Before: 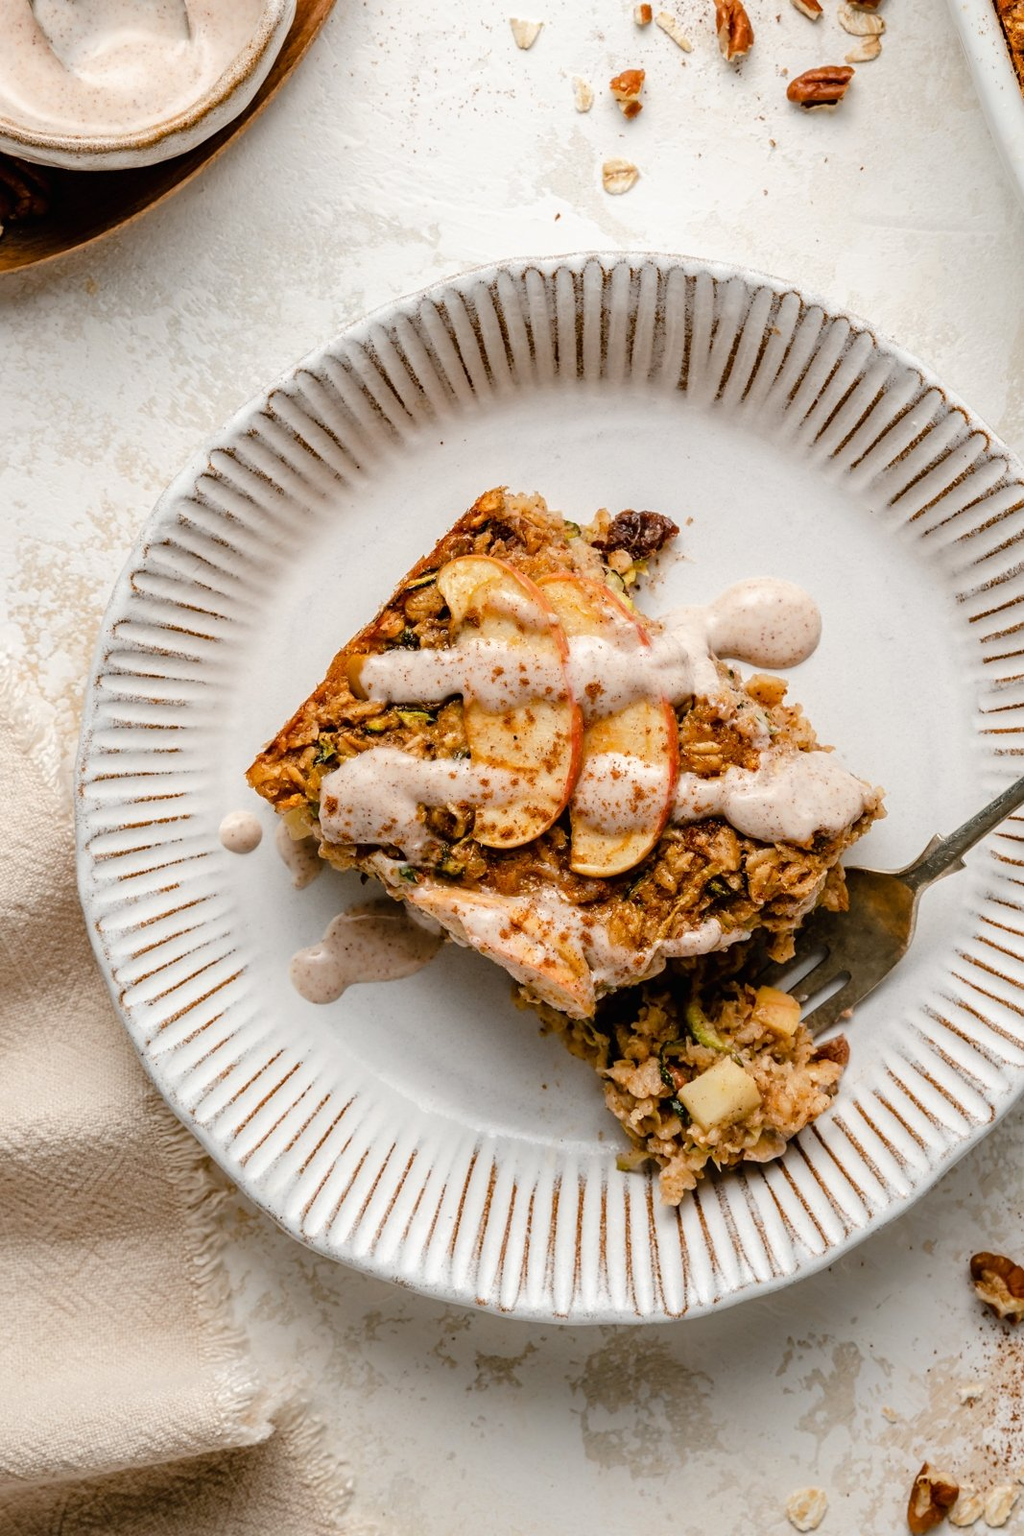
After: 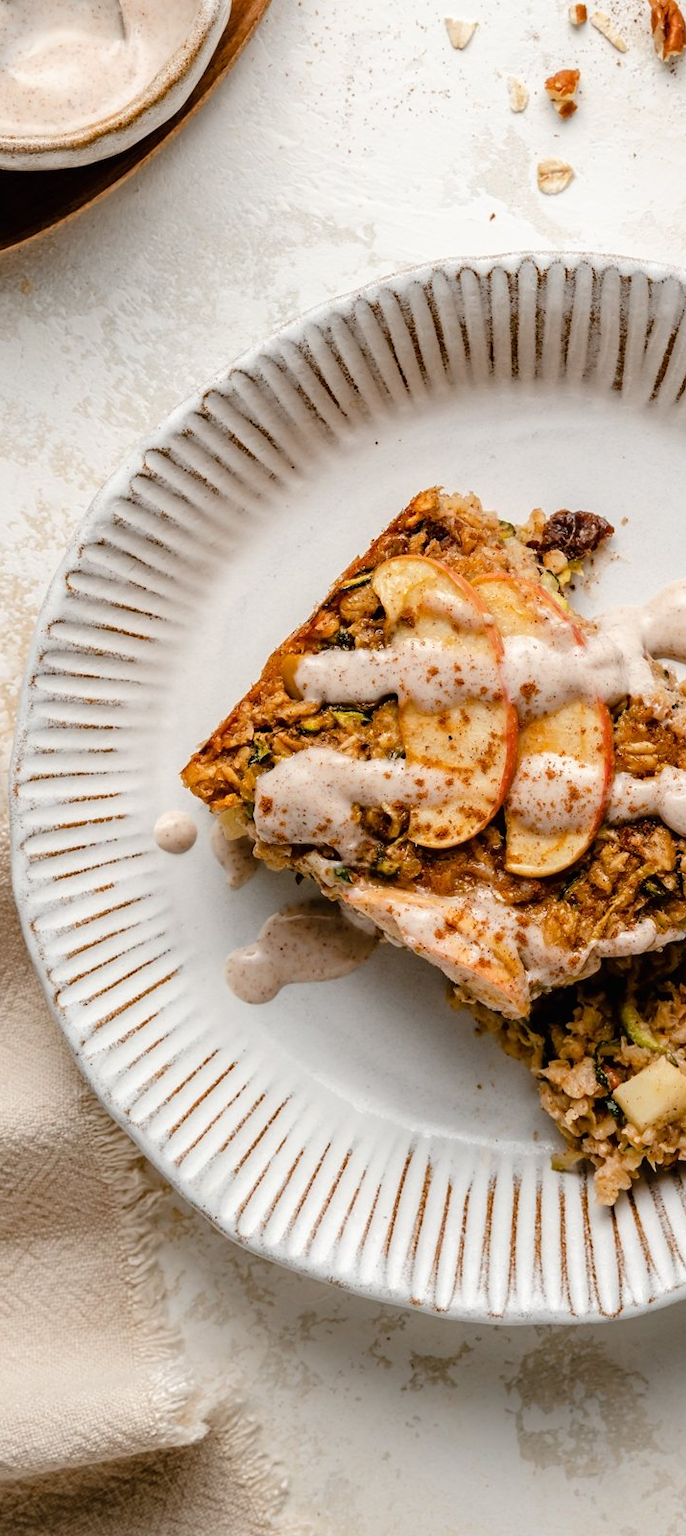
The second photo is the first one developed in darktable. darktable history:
crop and rotate: left 6.463%, right 26.449%
